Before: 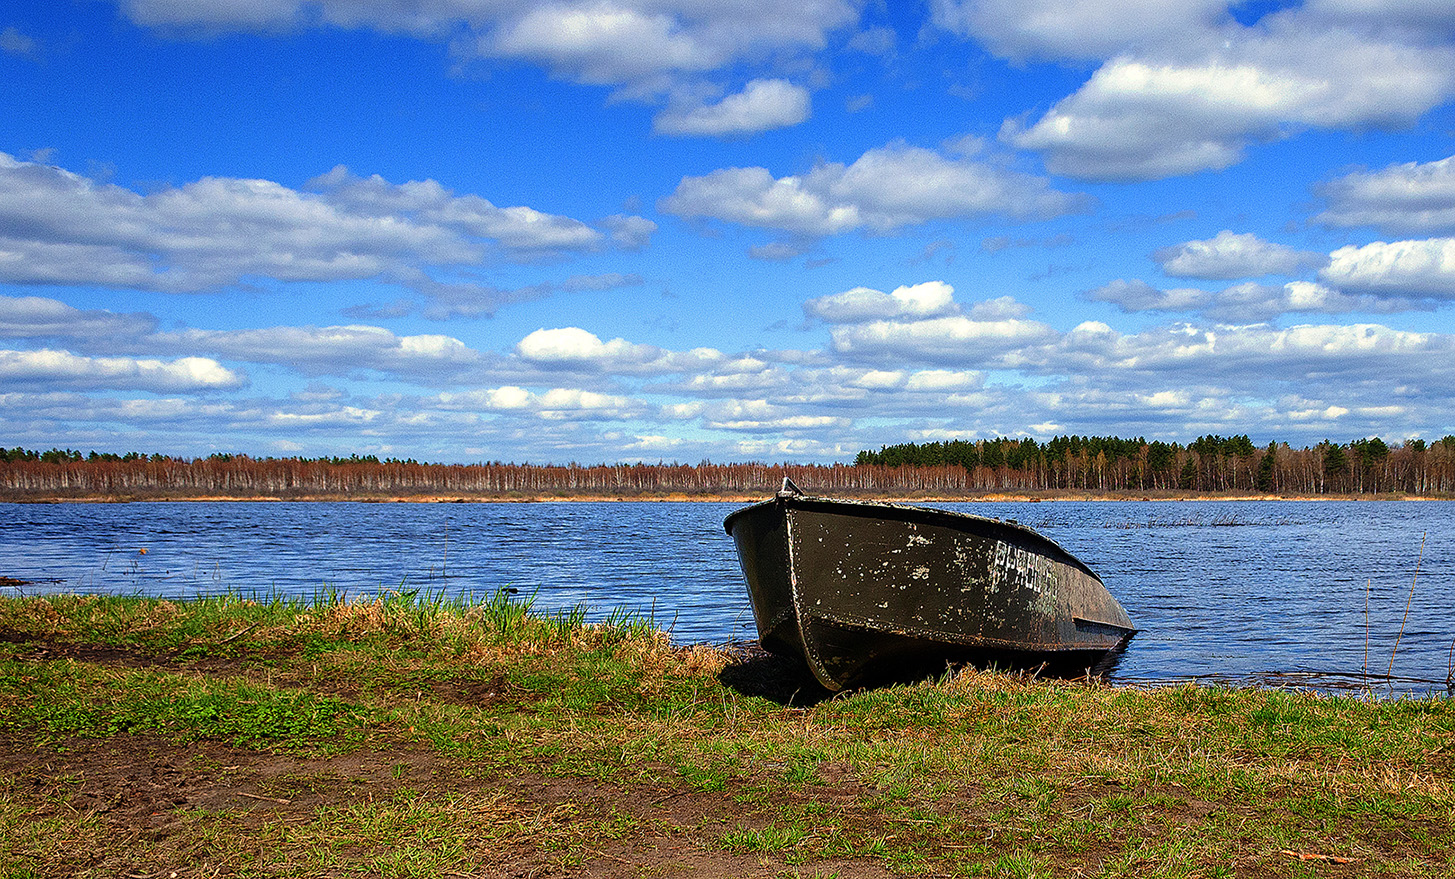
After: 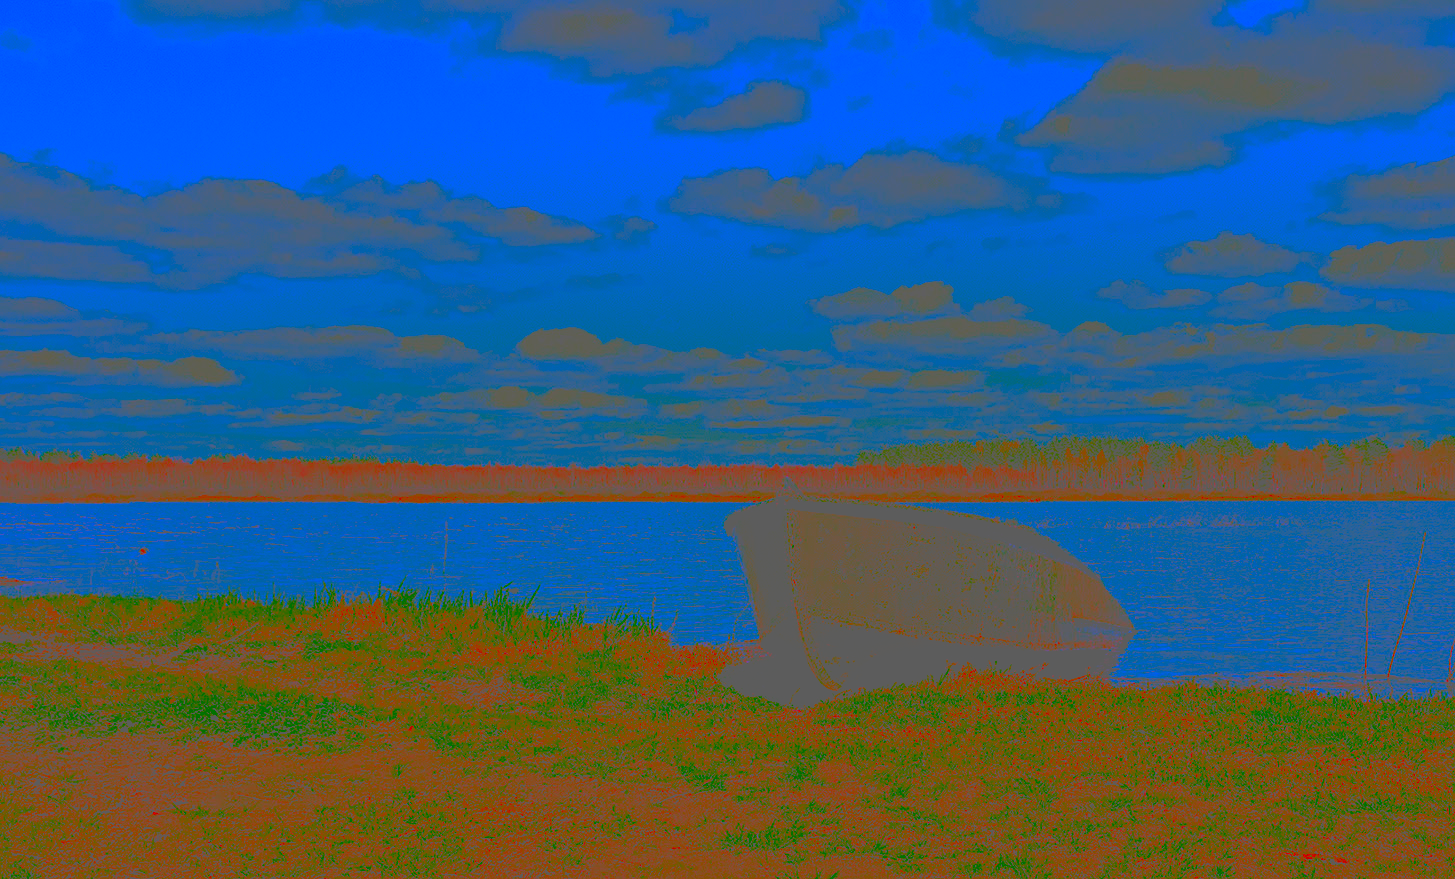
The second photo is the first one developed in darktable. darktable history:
filmic rgb: black relative exposure -7.65 EV, white relative exposure 4.56 EV, hardness 3.61
contrast brightness saturation: contrast -0.988, brightness -0.167, saturation 0.763
